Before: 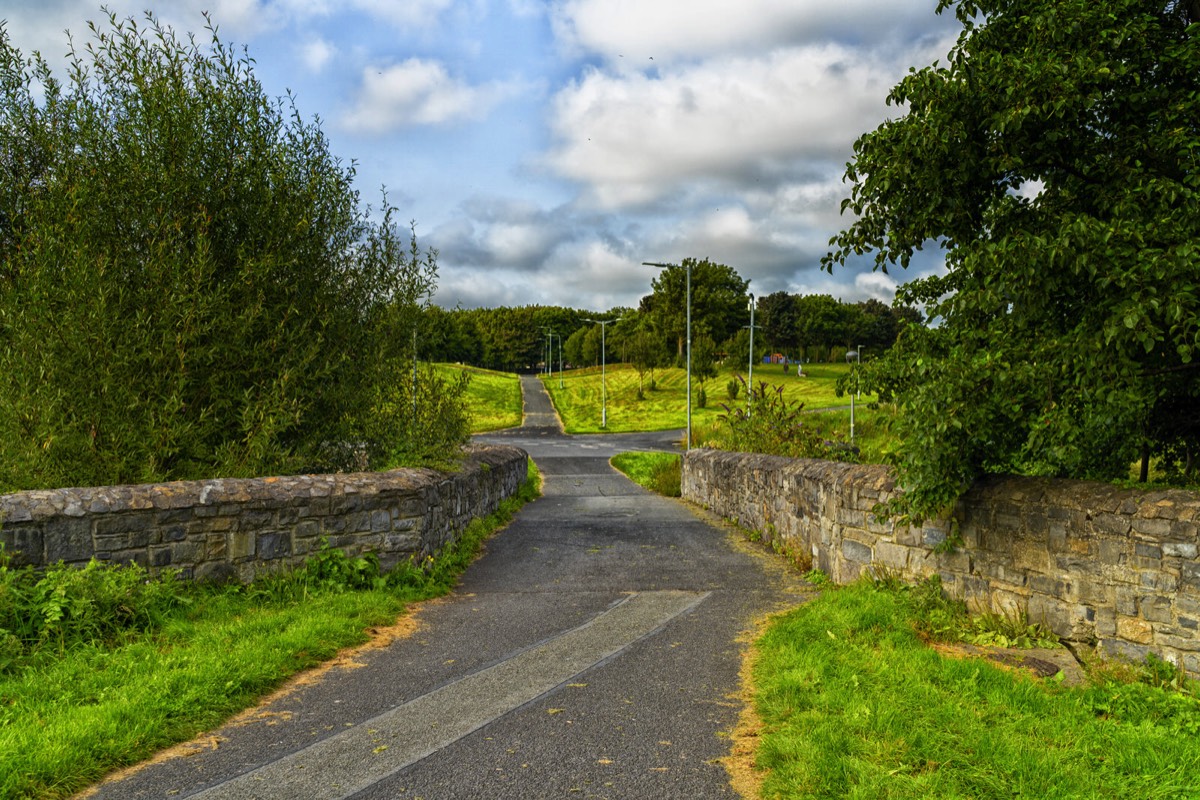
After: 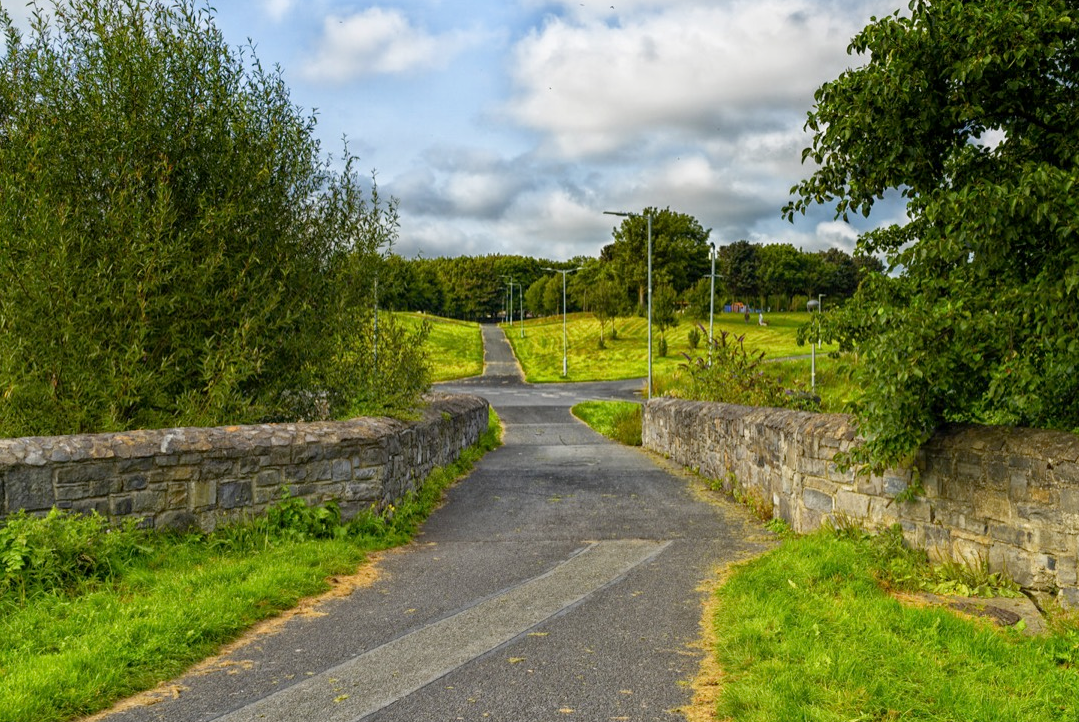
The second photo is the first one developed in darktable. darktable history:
crop: left 3.275%, top 6.393%, right 6.74%, bottom 3.313%
